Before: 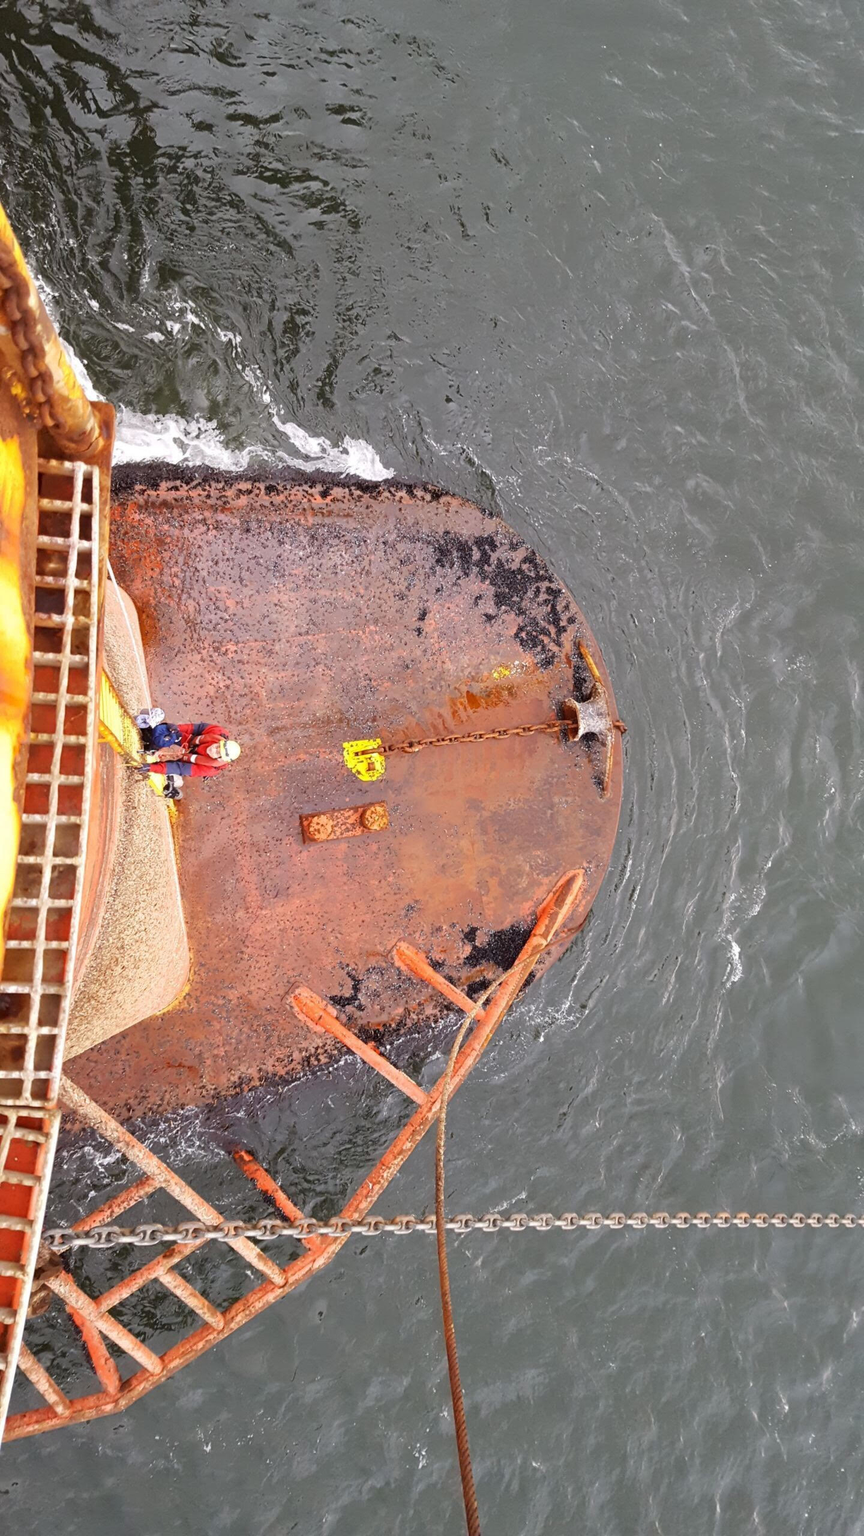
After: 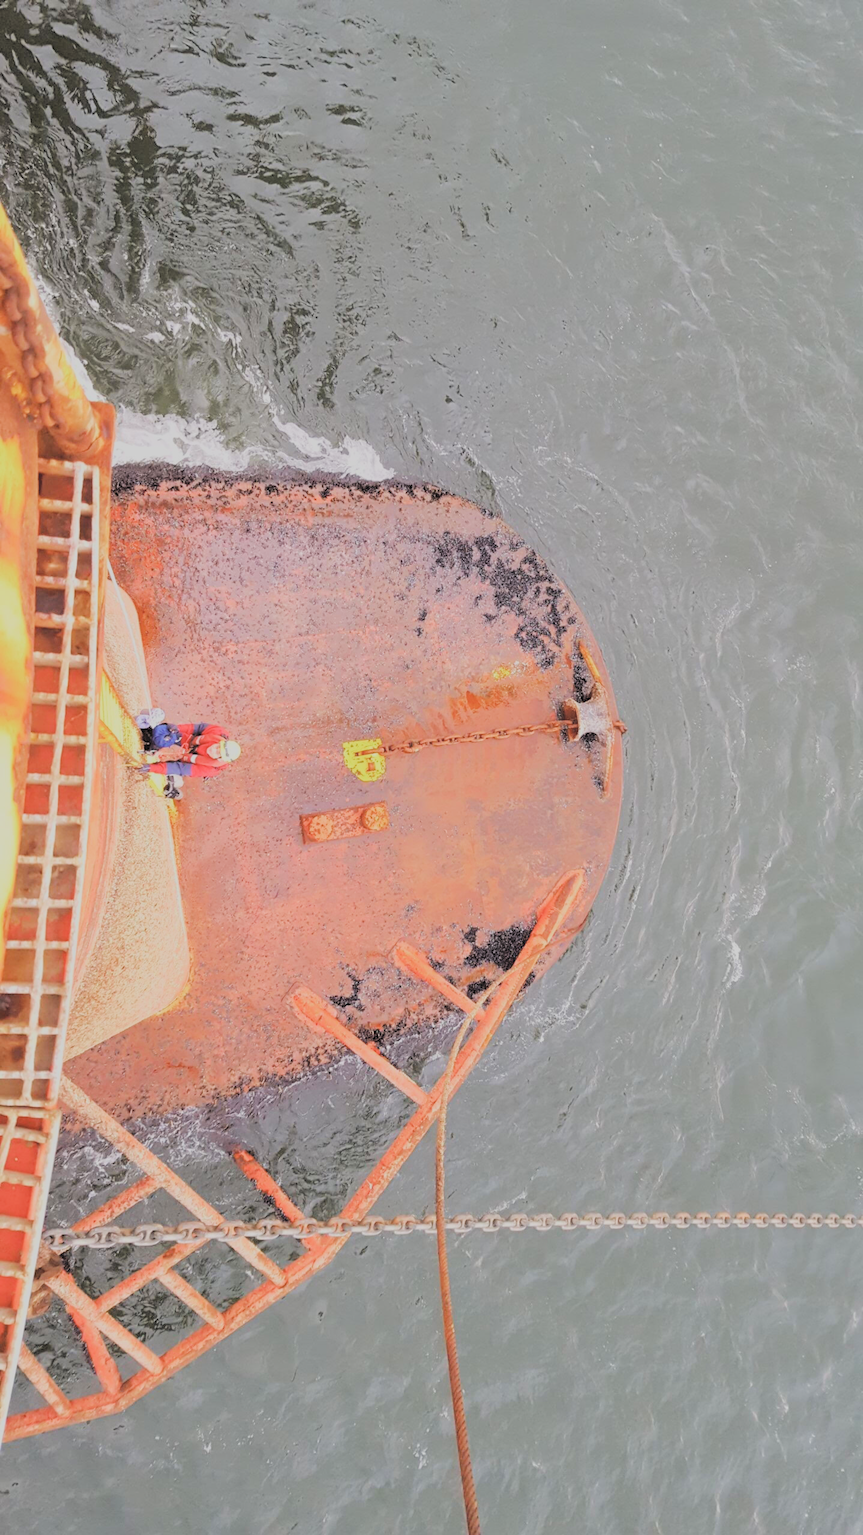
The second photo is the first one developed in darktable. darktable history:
exposure: exposure 0.611 EV, compensate exposure bias true, compensate highlight preservation false
filmic rgb: black relative exposure -6.12 EV, white relative exposure 6.95 EV, threshold 6 EV, hardness 2.26, color science v5 (2021), contrast in shadows safe, contrast in highlights safe, enable highlight reconstruction true
tone curve: curves: ch0 [(0, 0) (0.004, 0.008) (0.077, 0.156) (0.169, 0.29) (0.774, 0.774) (1, 1)], color space Lab, independent channels, preserve colors none
